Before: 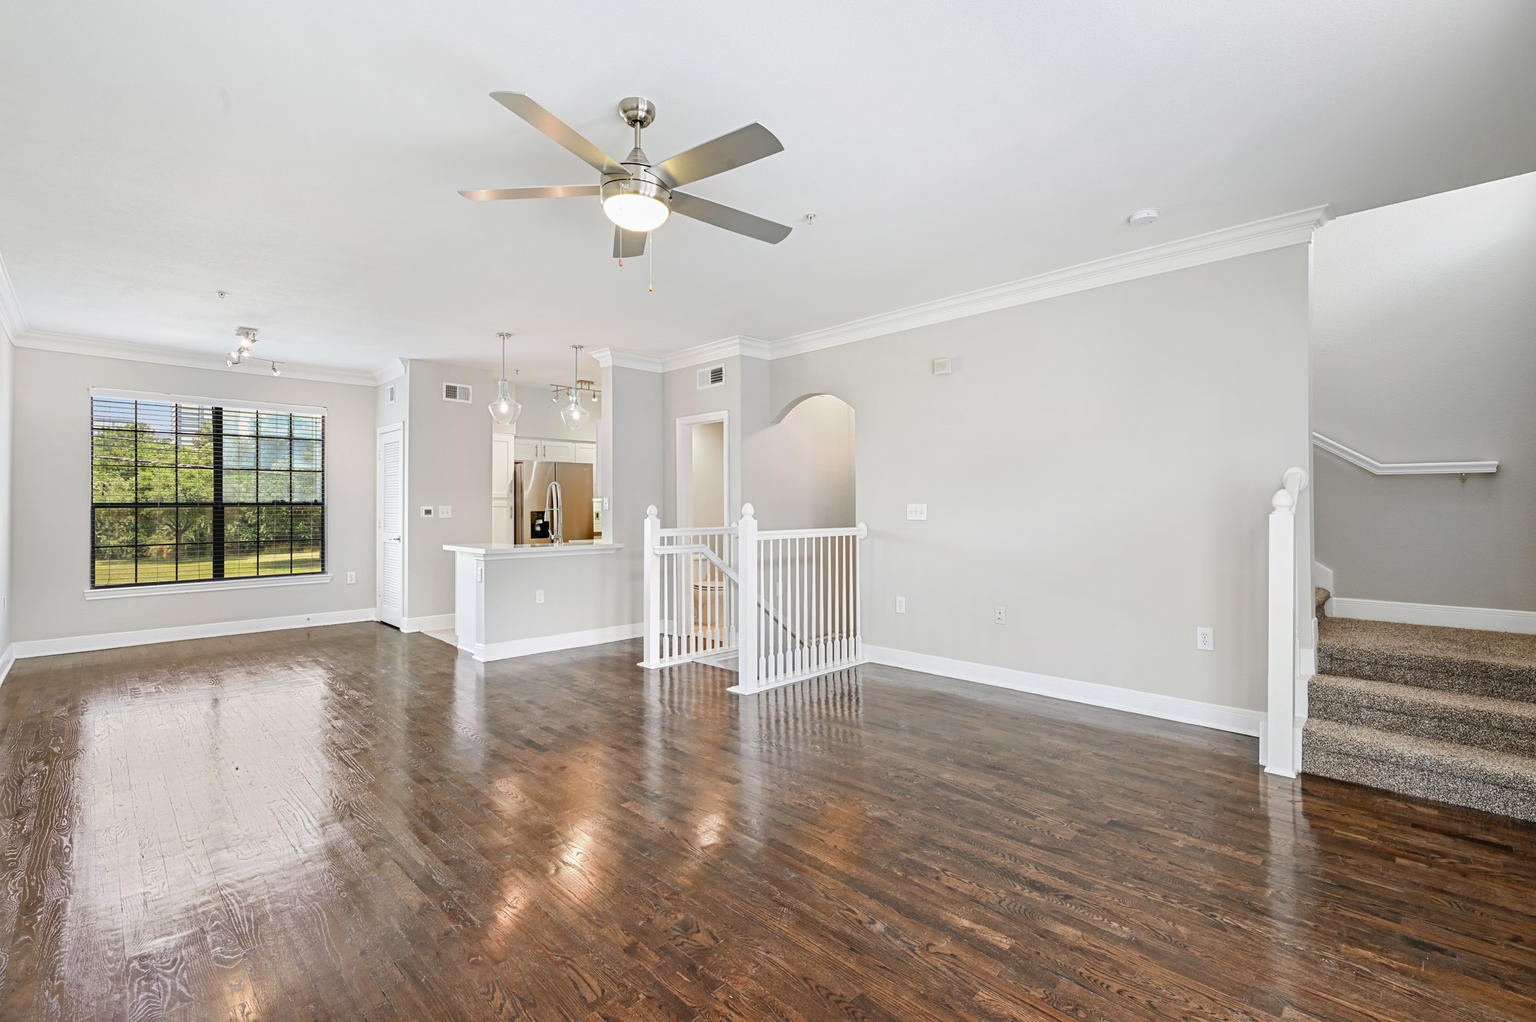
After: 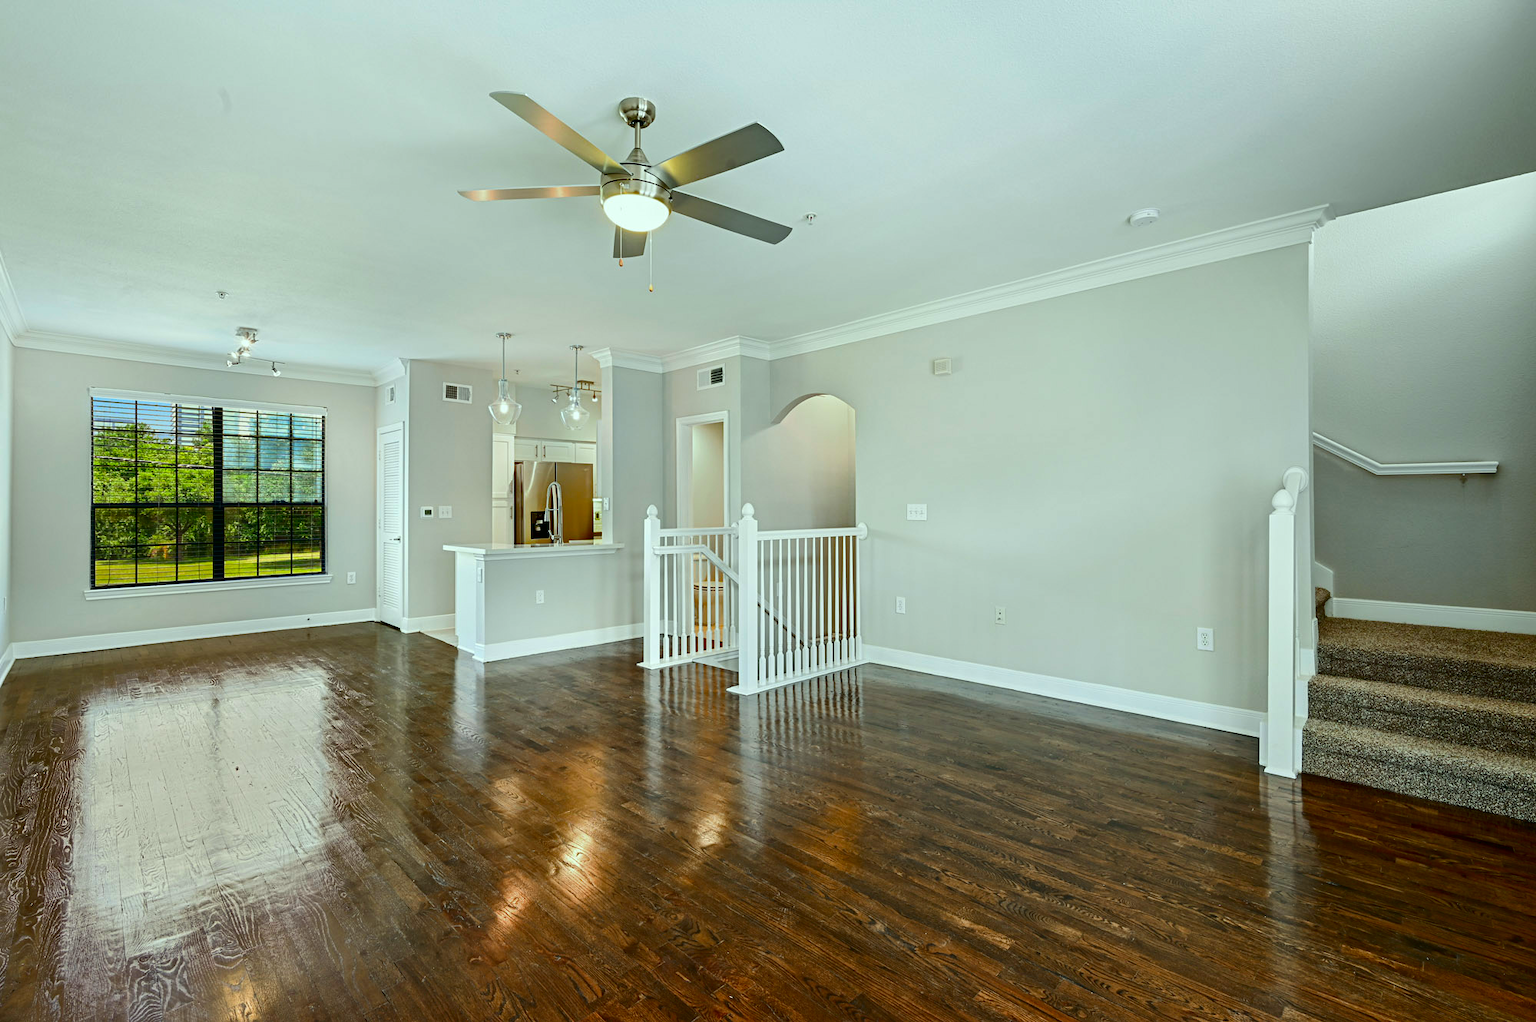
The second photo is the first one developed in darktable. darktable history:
contrast brightness saturation: contrast 0.105, brightness -0.269, saturation 0.146
color correction: highlights a* -7.62, highlights b* 1.32, shadows a* -3.46, saturation 1.41
tone curve: curves: ch0 [(0, 0) (0.003, 0.003) (0.011, 0.011) (0.025, 0.025) (0.044, 0.044) (0.069, 0.068) (0.1, 0.099) (0.136, 0.134) (0.177, 0.175) (0.224, 0.222) (0.277, 0.274) (0.335, 0.331) (0.399, 0.395) (0.468, 0.463) (0.543, 0.554) (0.623, 0.632) (0.709, 0.716) (0.801, 0.805) (0.898, 0.9) (1, 1)], color space Lab, independent channels, preserve colors none
